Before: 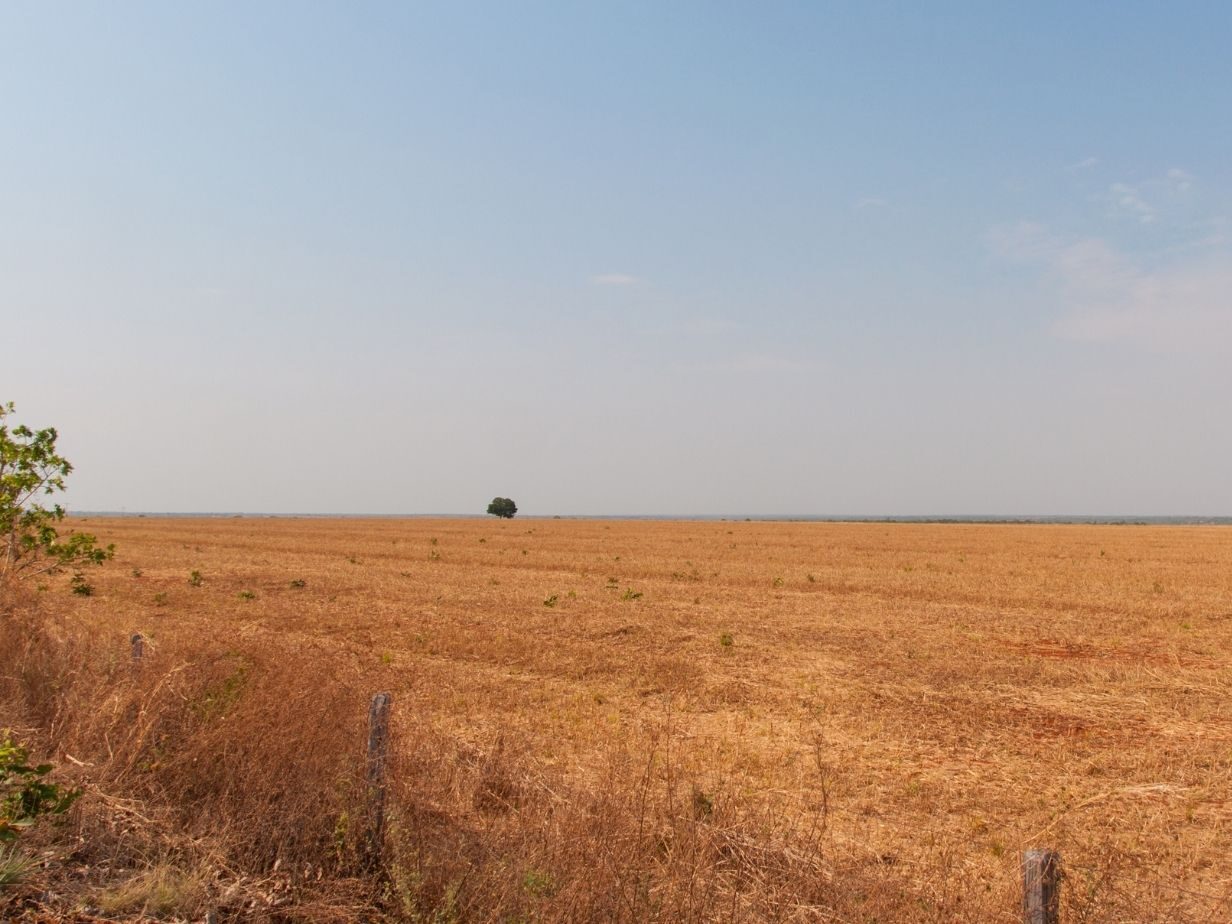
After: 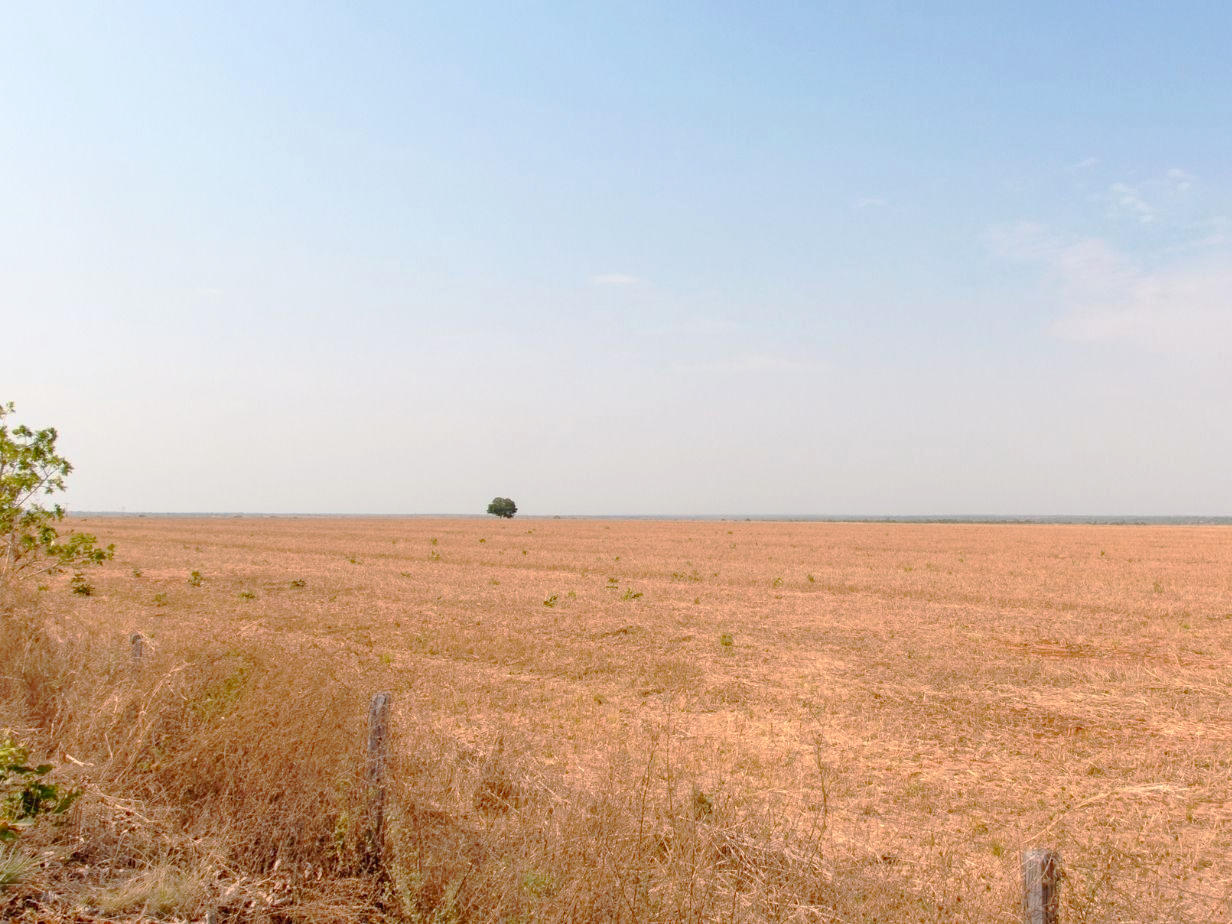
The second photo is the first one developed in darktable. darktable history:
color correction: highlights a* -0.125, highlights b* 0.131
shadows and highlights: shadows -11.82, white point adjustment 4.01, highlights 28.68
tone curve: curves: ch0 [(0, 0) (0.003, 0.03) (0.011, 0.03) (0.025, 0.033) (0.044, 0.038) (0.069, 0.057) (0.1, 0.109) (0.136, 0.174) (0.177, 0.243) (0.224, 0.313) (0.277, 0.391) (0.335, 0.464) (0.399, 0.515) (0.468, 0.563) (0.543, 0.616) (0.623, 0.679) (0.709, 0.766) (0.801, 0.865) (0.898, 0.948) (1, 1)], preserve colors none
